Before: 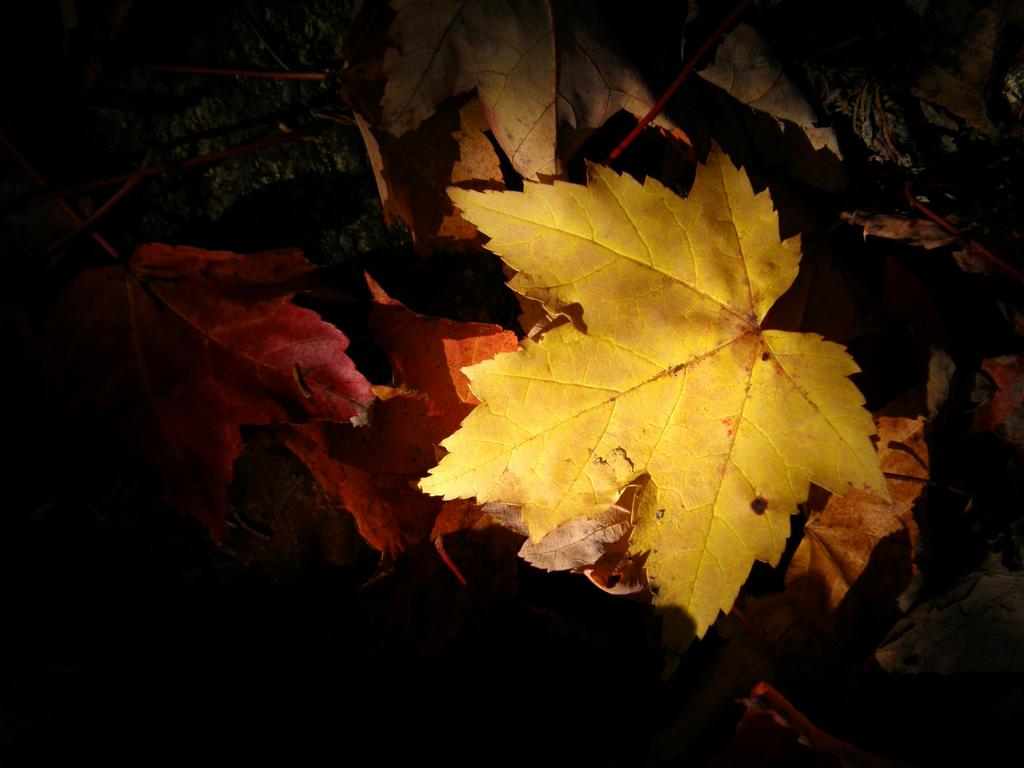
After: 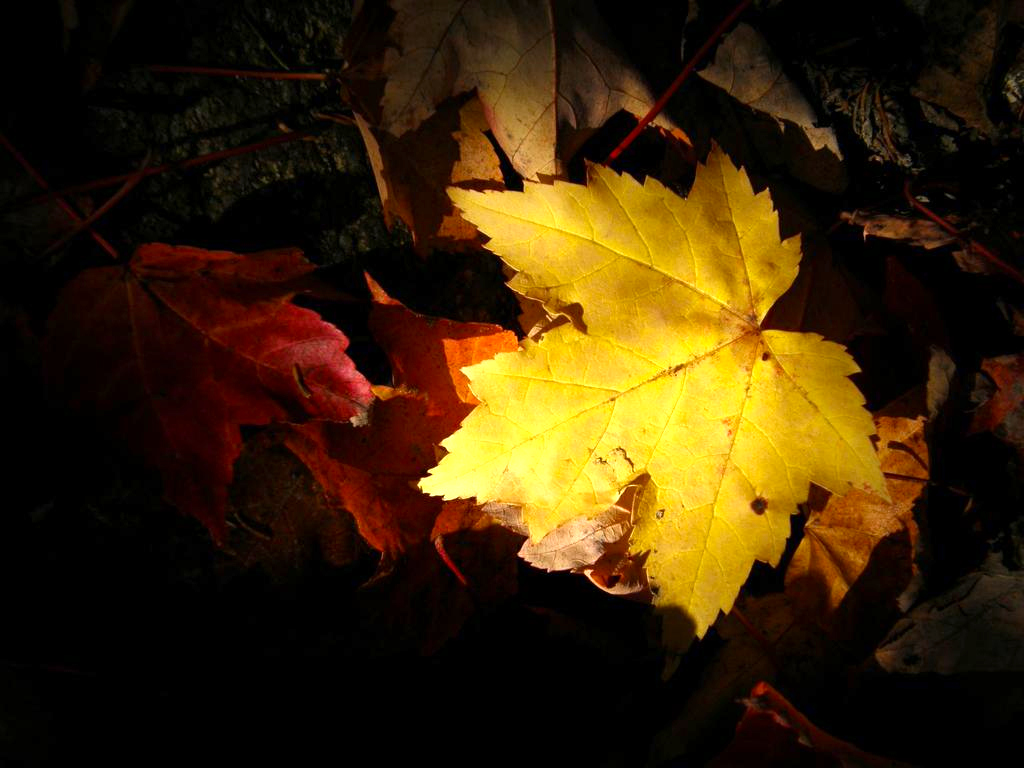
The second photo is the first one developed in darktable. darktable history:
exposure: exposure 0.6 EV, compensate highlight preservation false
color zones: curves: ch0 [(0.254, 0.492) (0.724, 0.62)]; ch1 [(0.25, 0.528) (0.719, 0.796)]; ch2 [(0, 0.472) (0.25, 0.5) (0.73, 0.184)]
